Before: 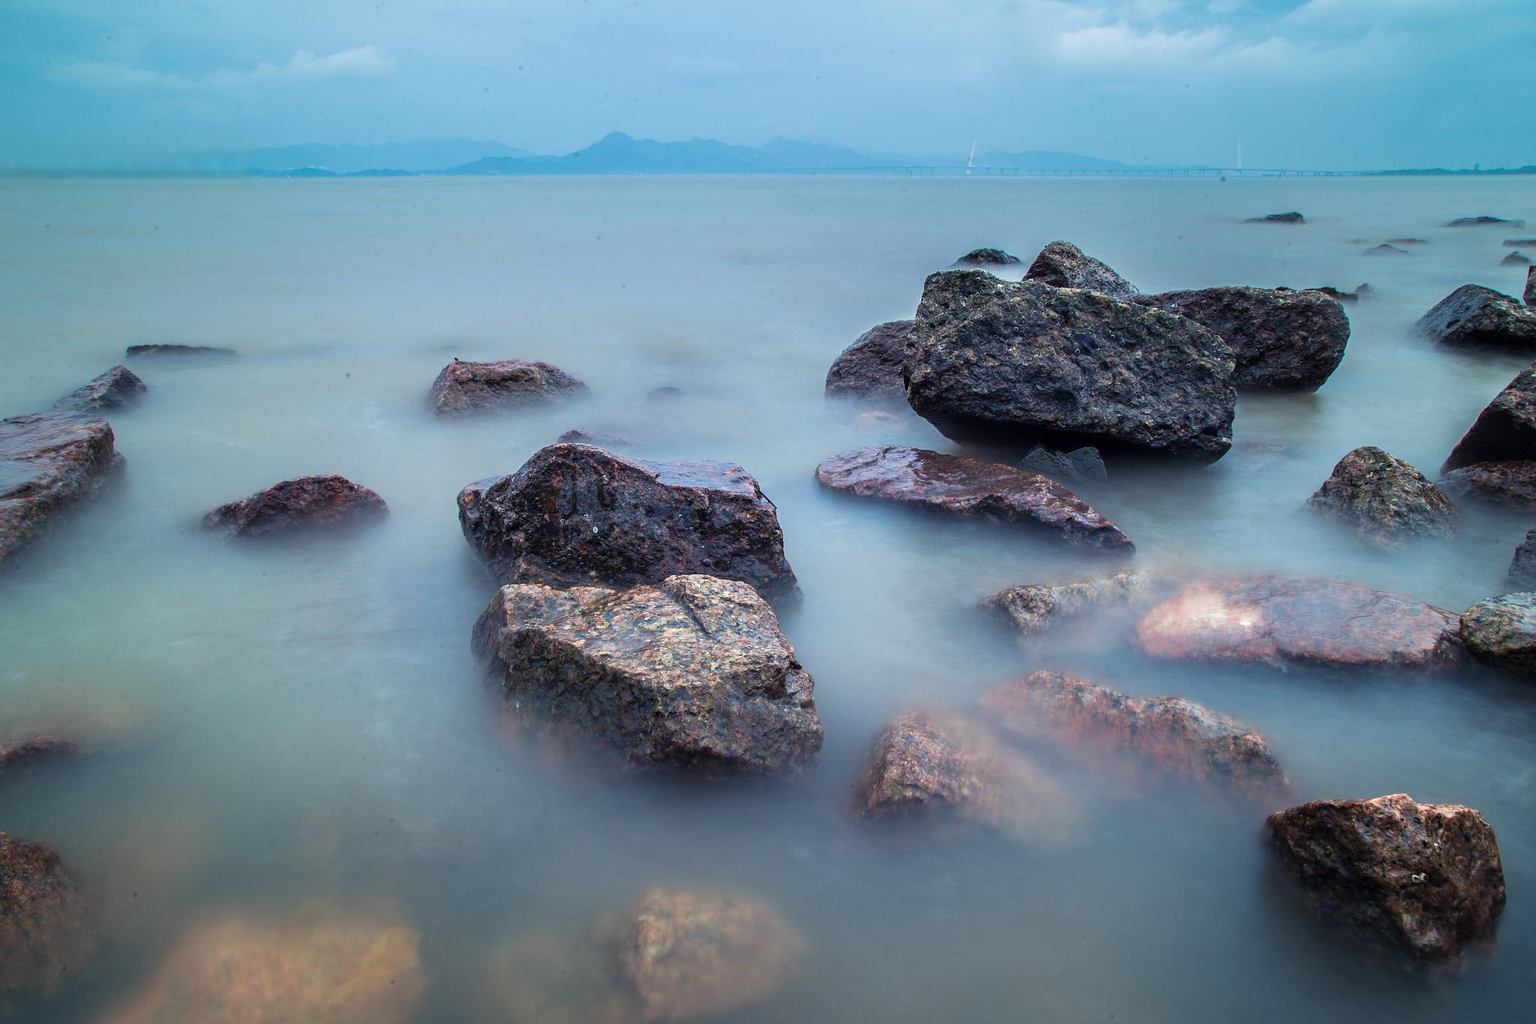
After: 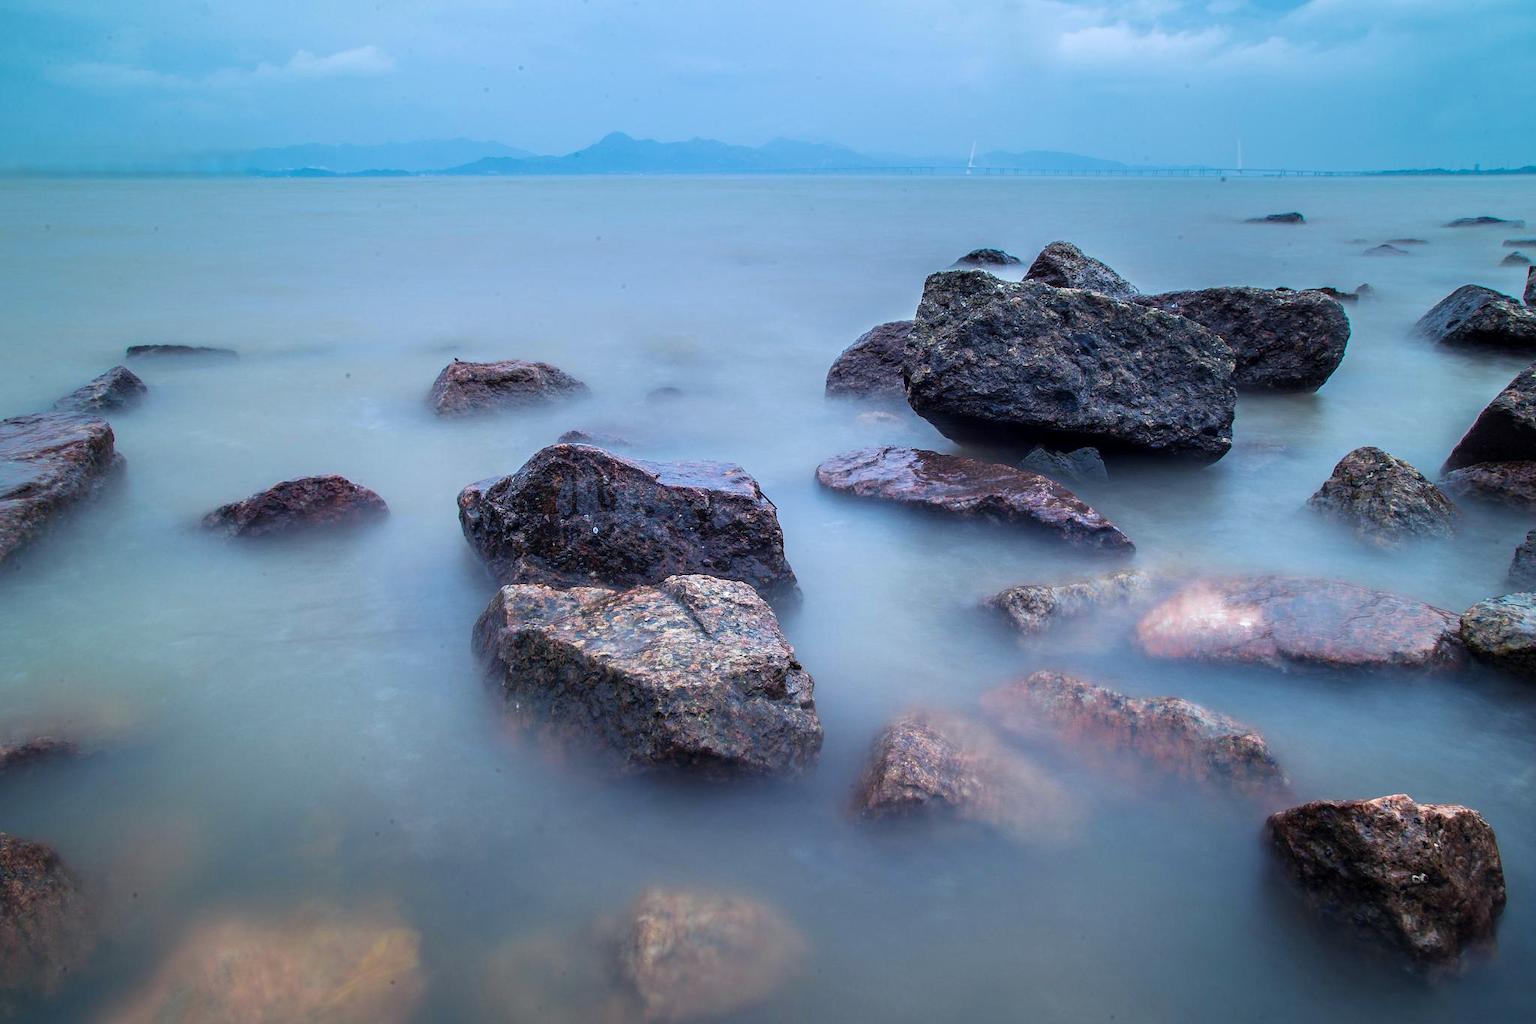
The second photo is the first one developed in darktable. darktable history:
color calibration: illuminant as shot in camera, x 0.358, y 0.373, temperature 4628.91 K
exposure: black level correction 0.001, exposure 0.014 EV, compensate highlight preservation false
